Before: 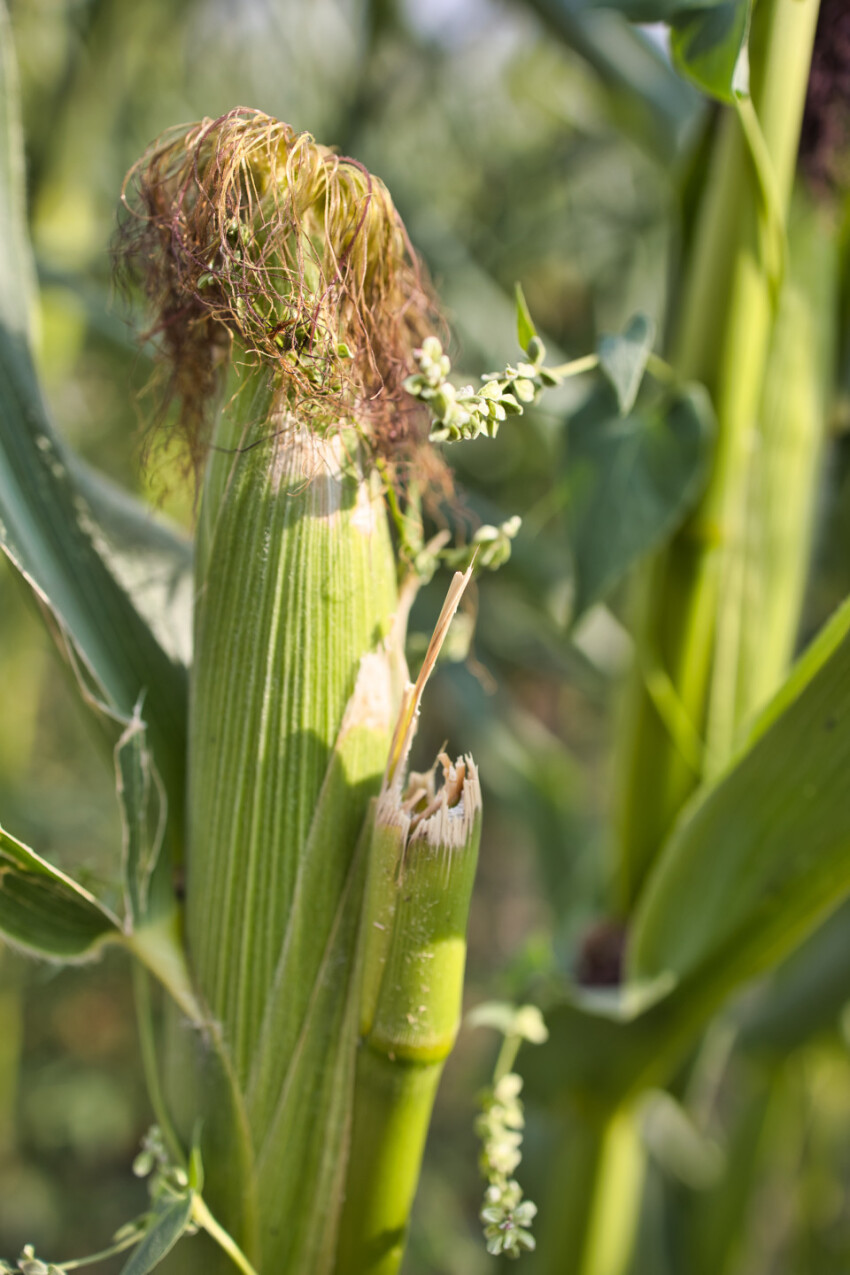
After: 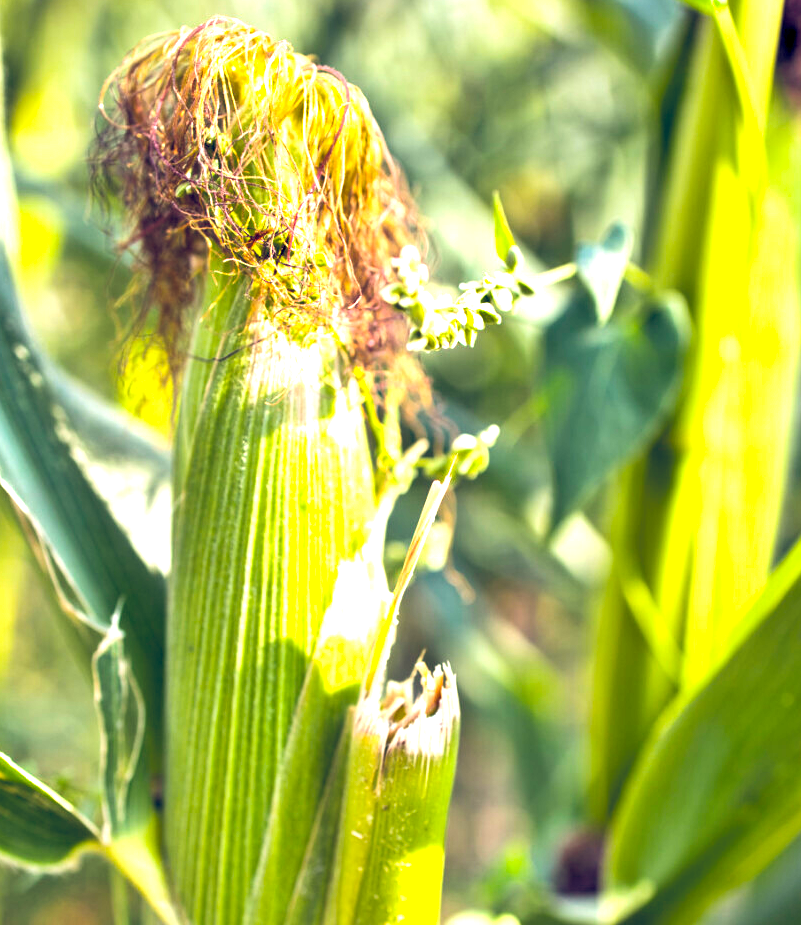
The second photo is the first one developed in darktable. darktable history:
exposure: black level correction 0.007, exposure 0.16 EV, compensate highlight preservation false
contrast brightness saturation: saturation -0.048
crop: left 2.63%, top 7.169%, right 3.06%, bottom 20.227%
color balance rgb: global offset › chroma 0.258%, global offset › hue 257.33°, perceptual saturation grading › global saturation 29.946%, perceptual brilliance grading › global brilliance 29.225%, perceptual brilliance grading › highlights 12.519%, perceptual brilliance grading › mid-tones 24.915%, global vibrance 20%
